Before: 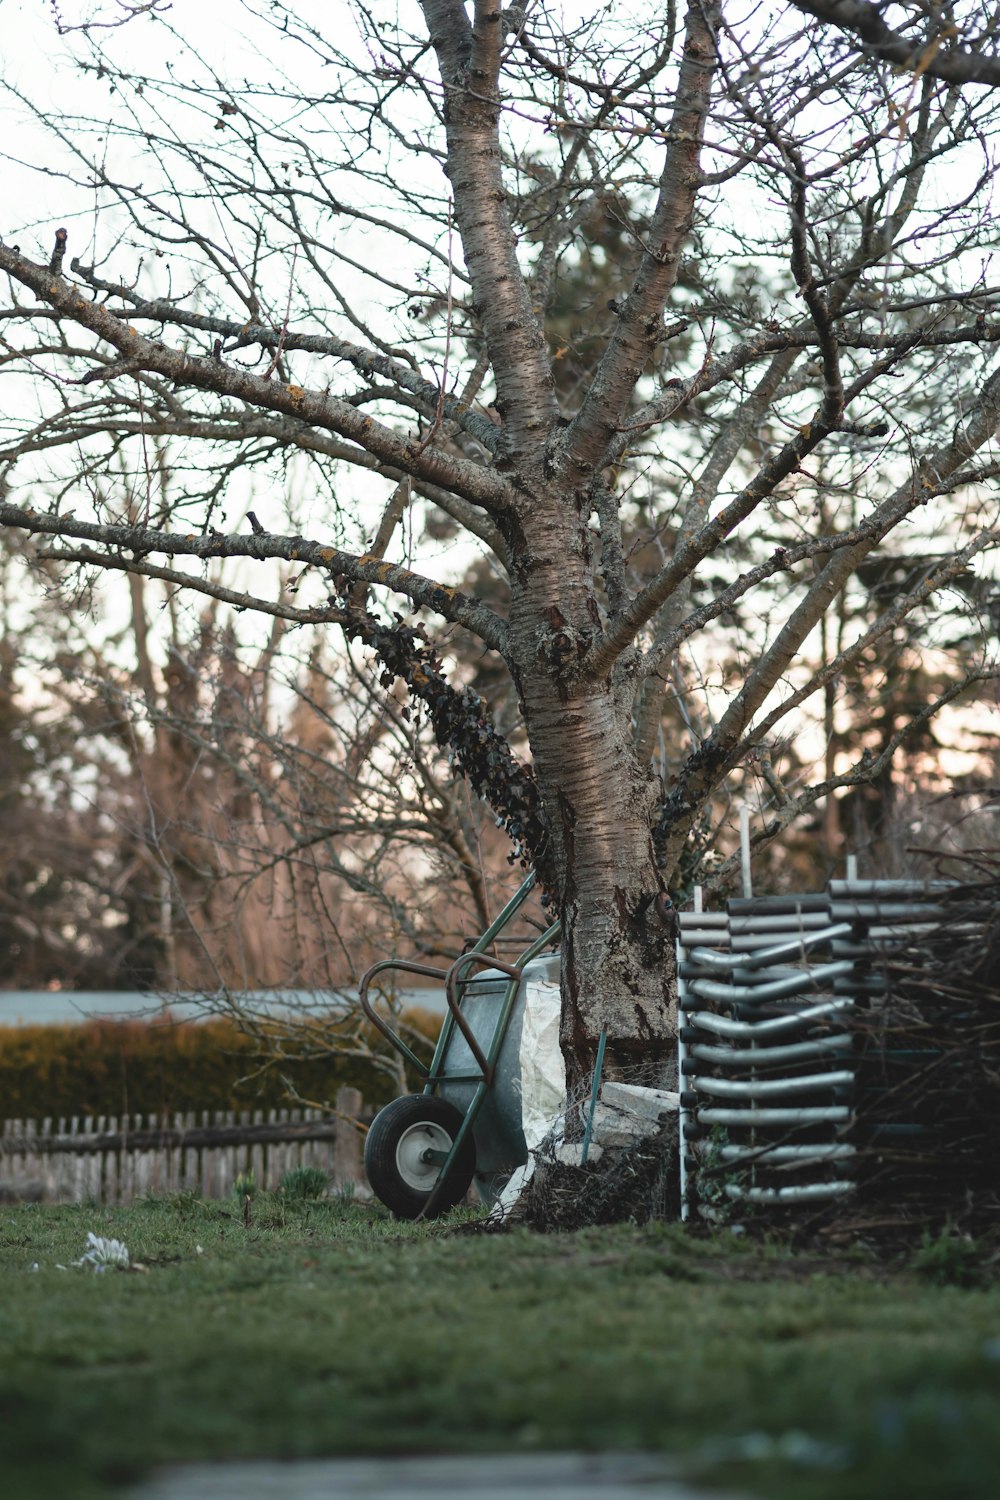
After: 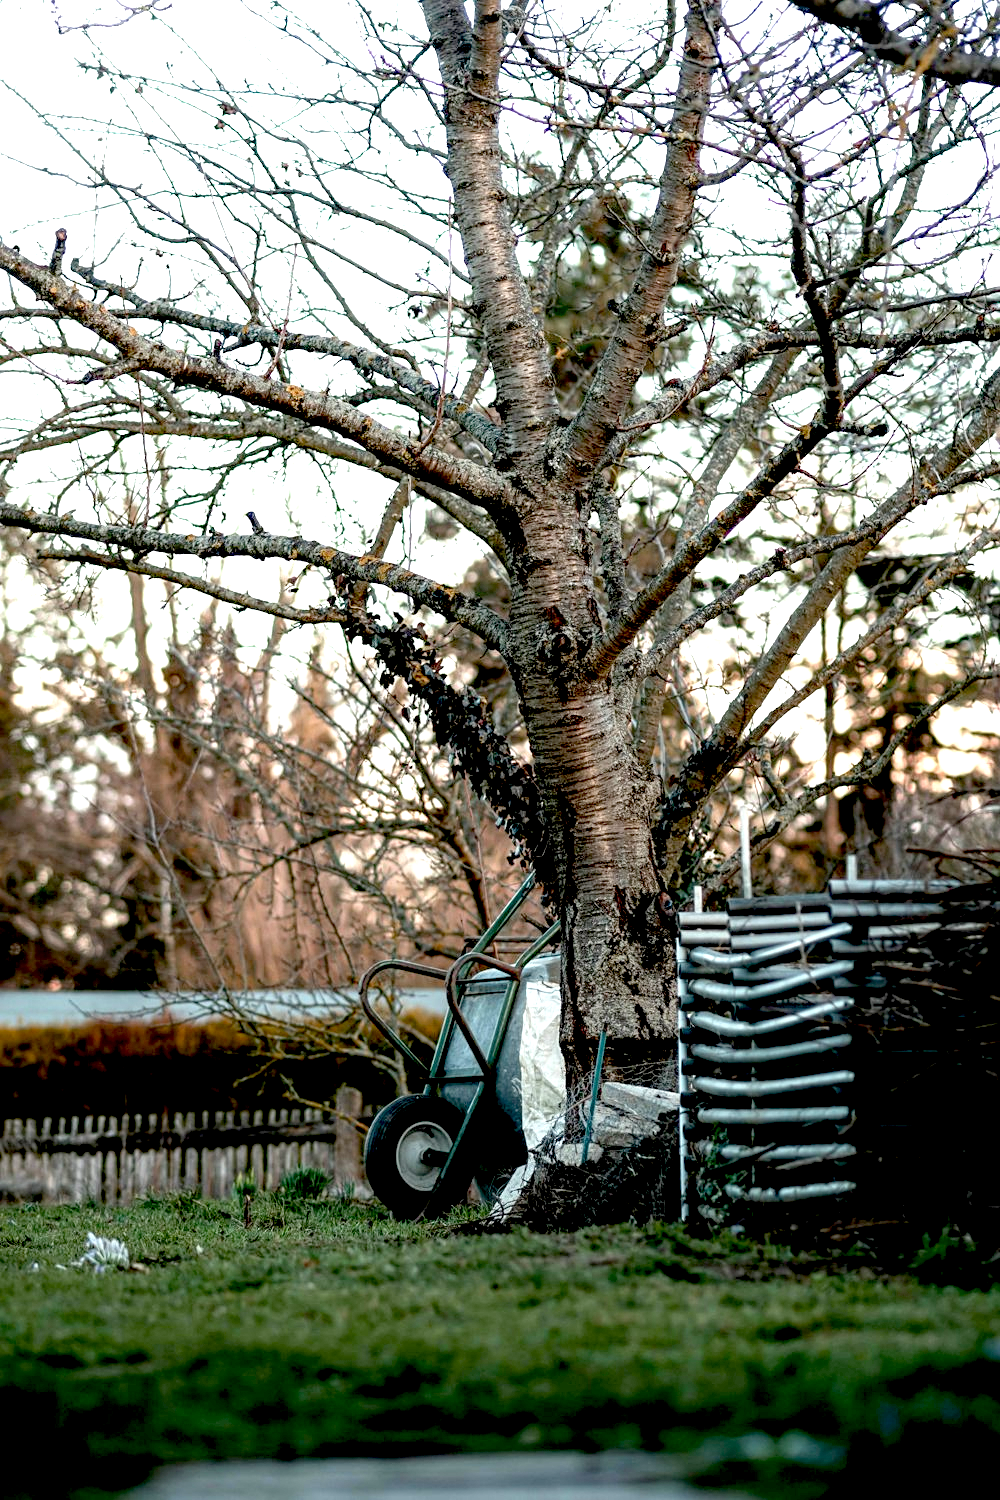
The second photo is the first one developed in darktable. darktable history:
sharpen: amount 0.2
exposure: black level correction 0.035, exposure 0.9 EV, compensate highlight preservation false
local contrast: on, module defaults
contrast equalizer: y [[0.5, 0.488, 0.462, 0.461, 0.491, 0.5], [0.5 ×6], [0.5 ×6], [0 ×6], [0 ×6]]
tone equalizer: on, module defaults
